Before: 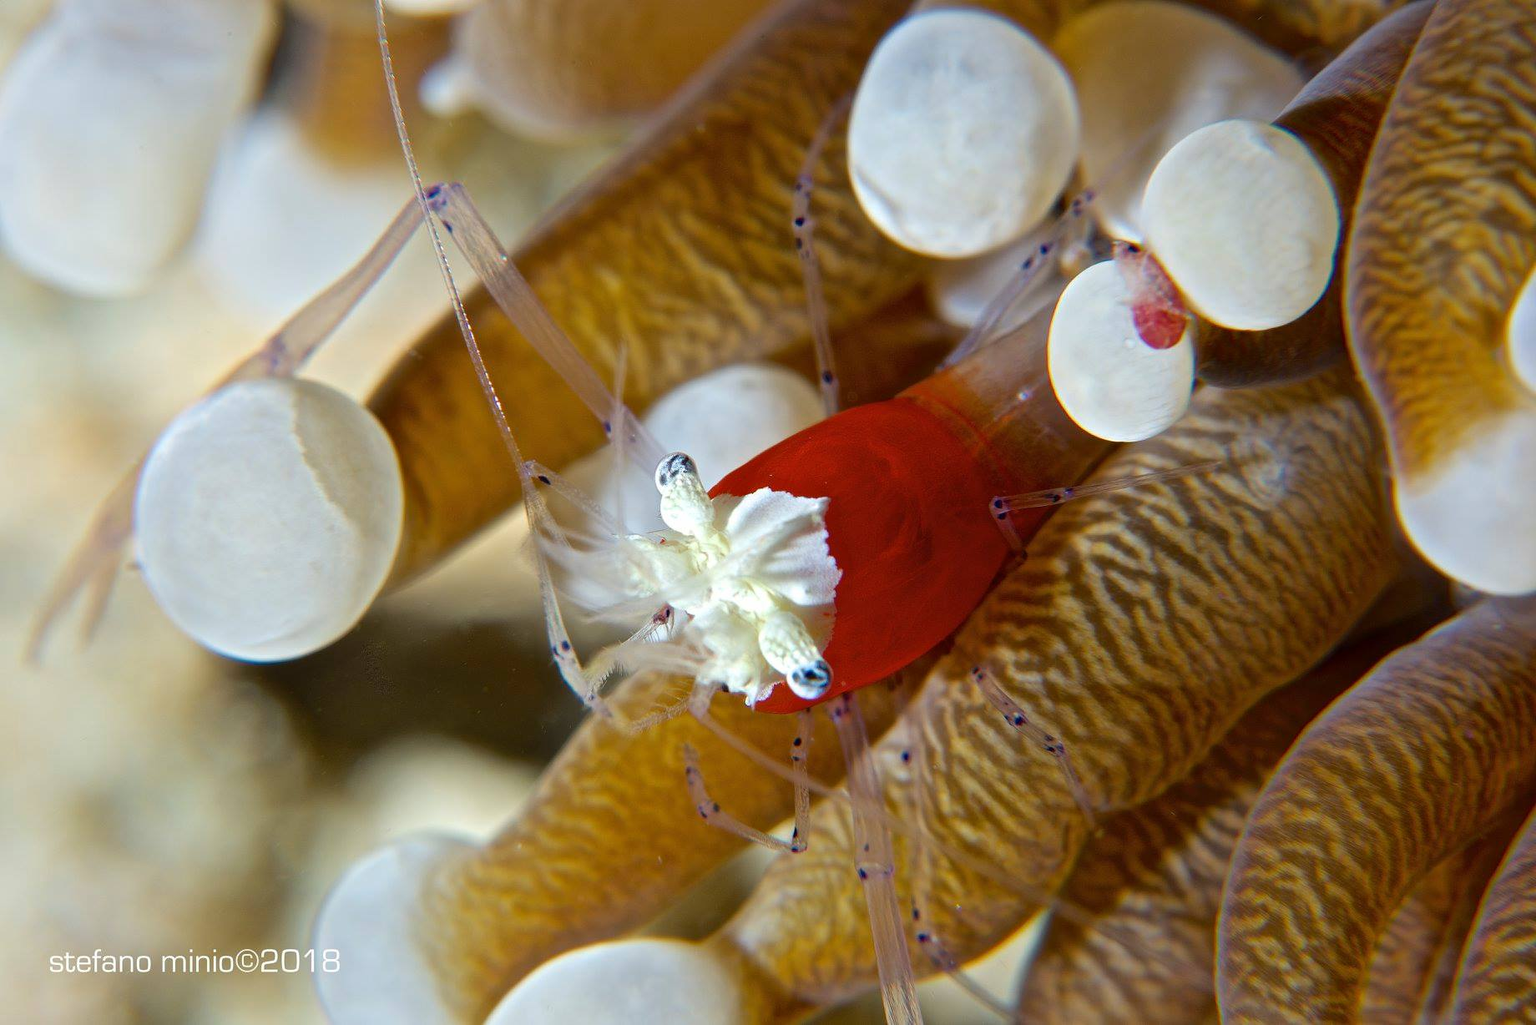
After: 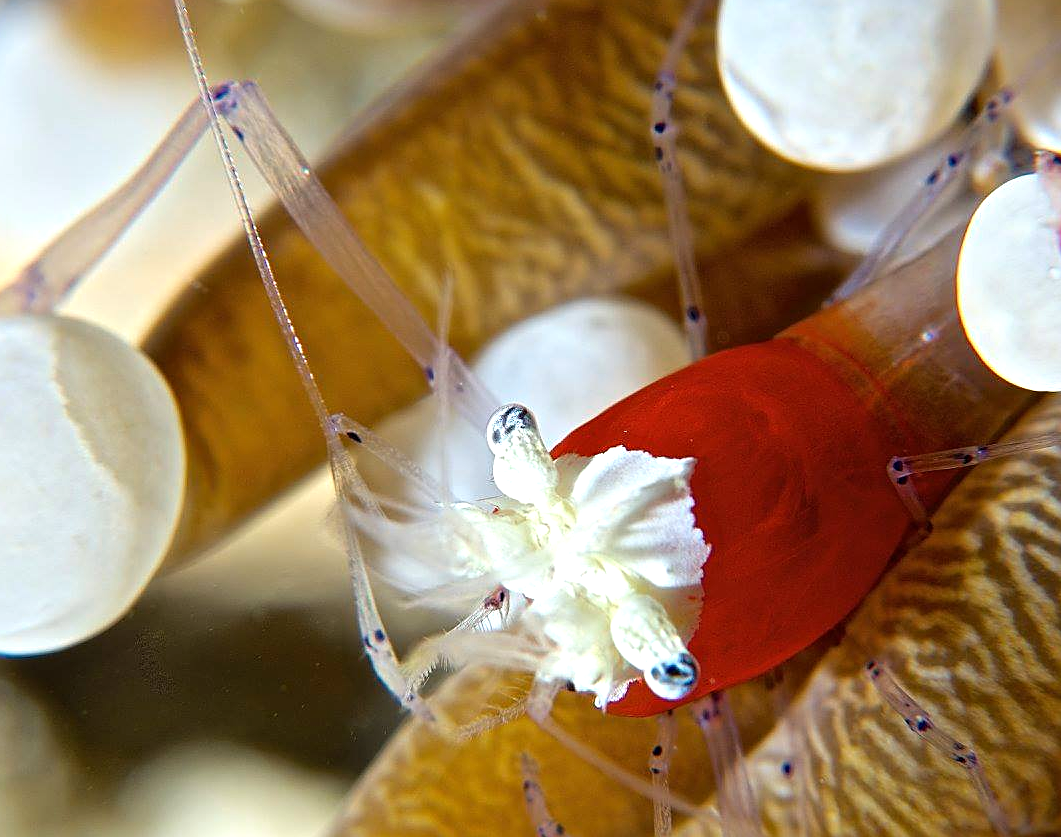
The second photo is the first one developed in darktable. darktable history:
crop: left 16.236%, top 11.296%, right 26.047%, bottom 20.476%
sharpen: on, module defaults
tone equalizer: -8 EV -0.416 EV, -7 EV -0.369 EV, -6 EV -0.342 EV, -5 EV -0.228 EV, -3 EV 0.19 EV, -2 EV 0.315 EV, -1 EV 0.397 EV, +0 EV 0.424 EV
